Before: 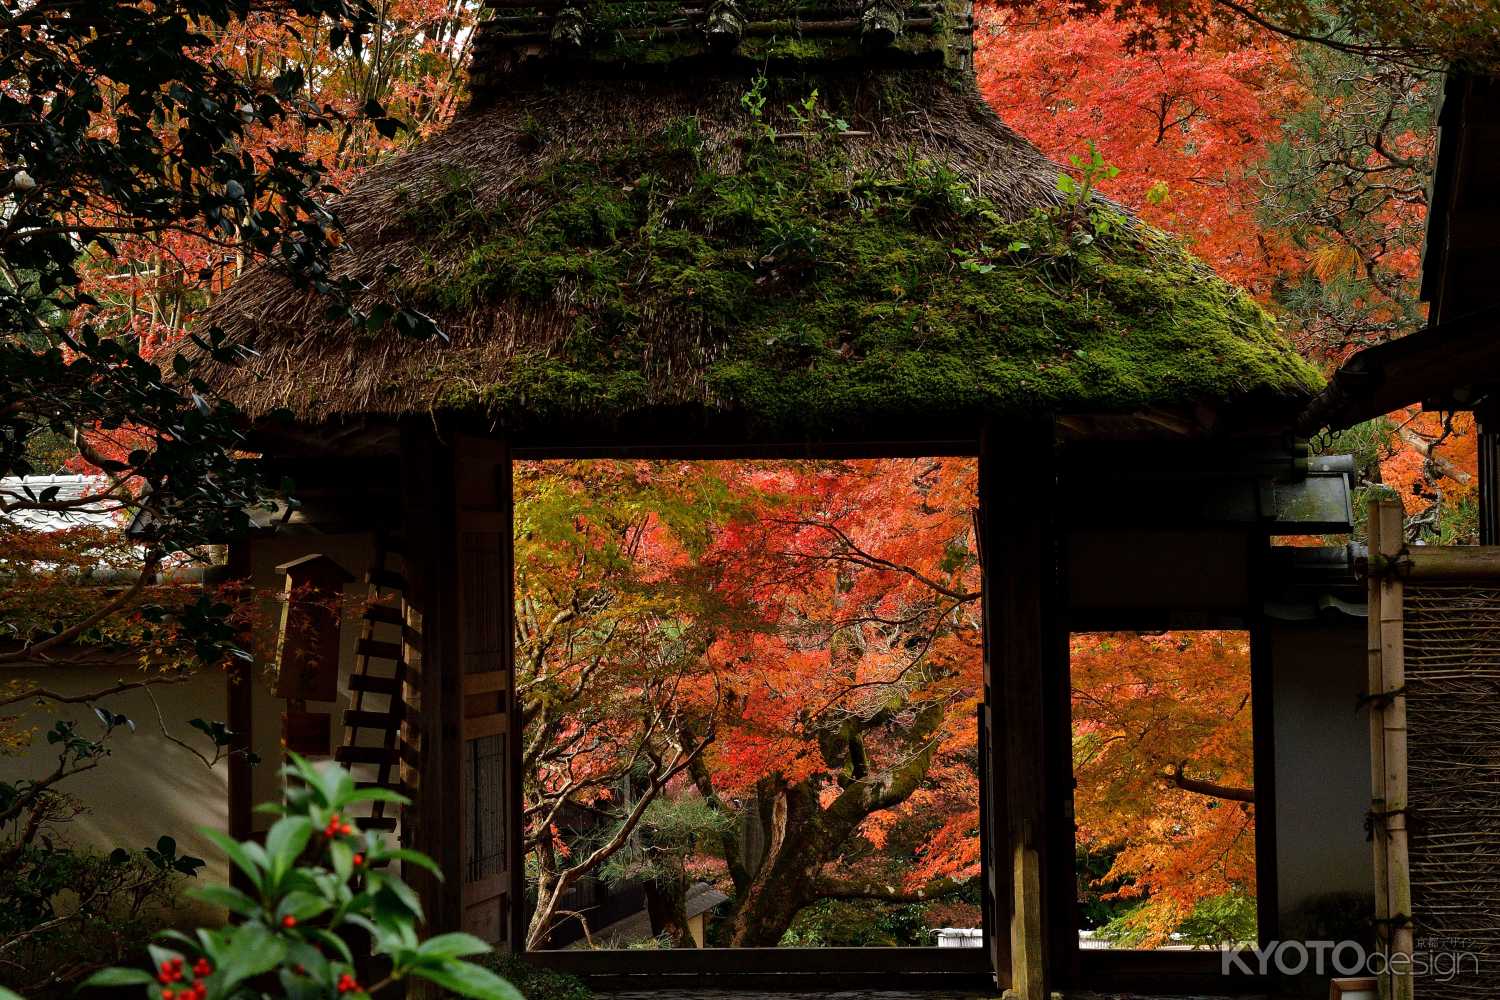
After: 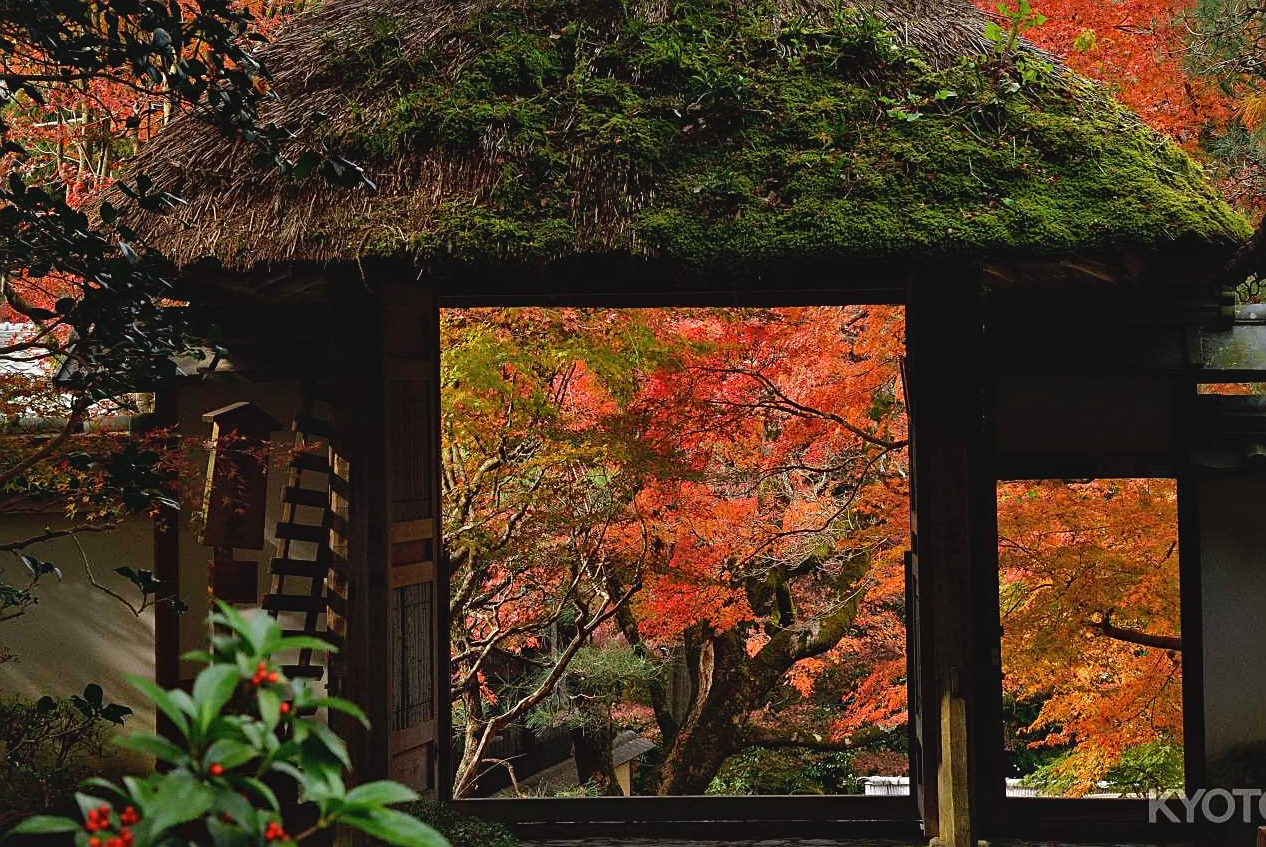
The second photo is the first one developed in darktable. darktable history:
crop and rotate: left 4.908%, top 15.288%, right 10.662%
sharpen: on, module defaults
contrast brightness saturation: contrast -0.113
exposure: compensate highlight preservation false
local contrast: mode bilateral grid, contrast 19, coarseness 50, detail 119%, midtone range 0.2
